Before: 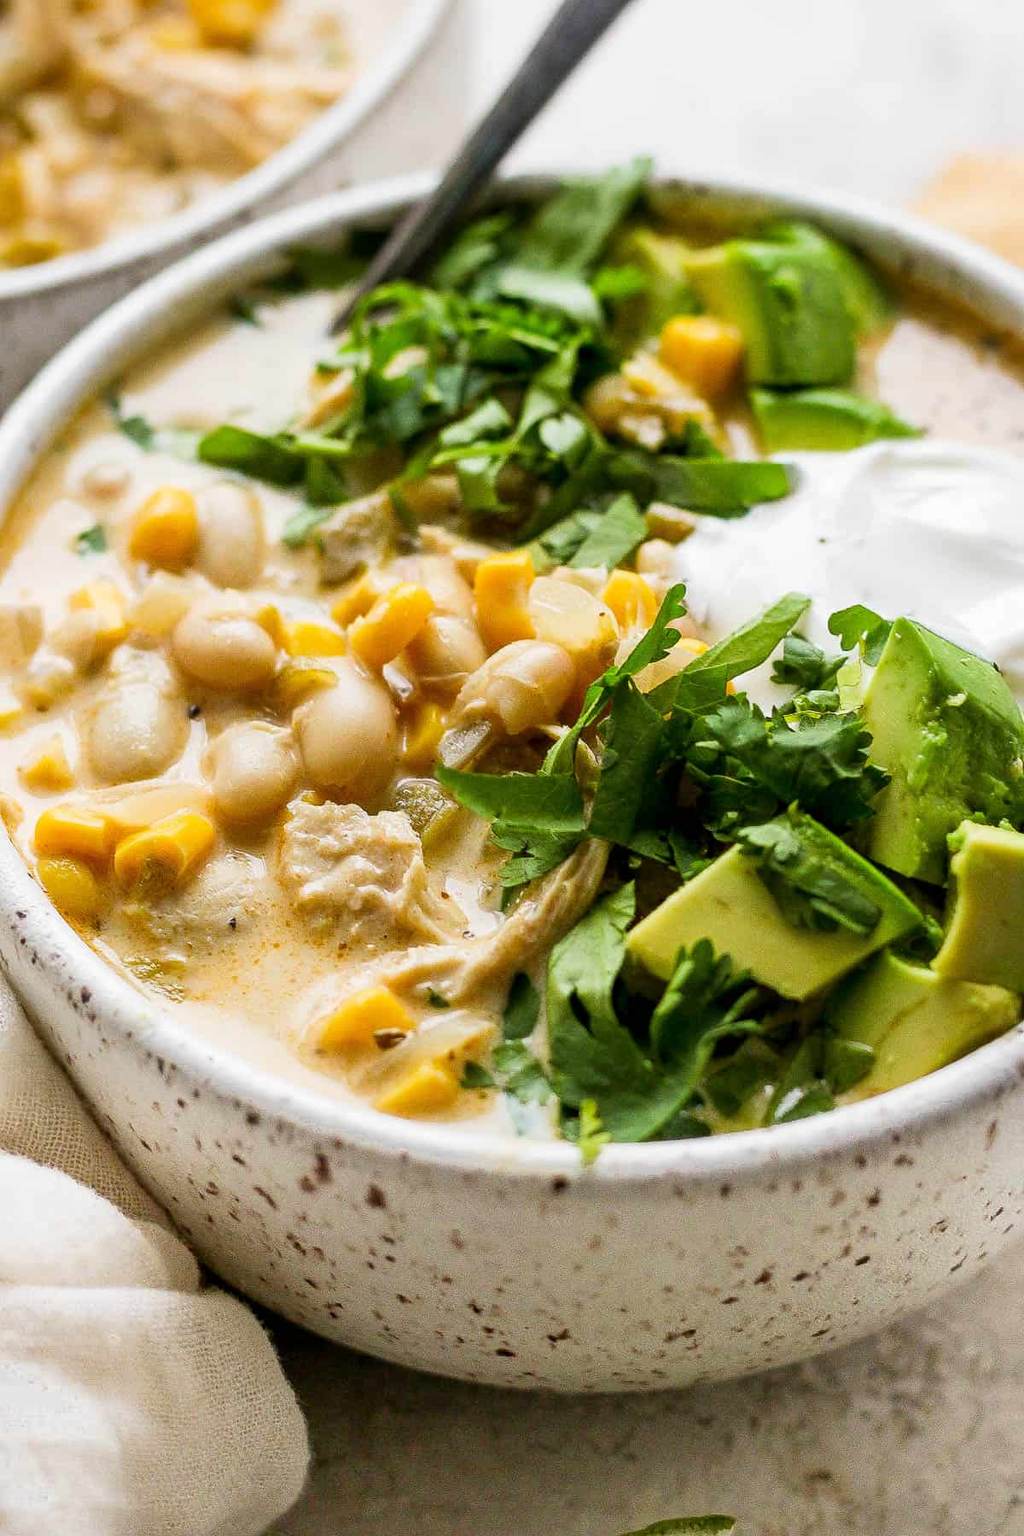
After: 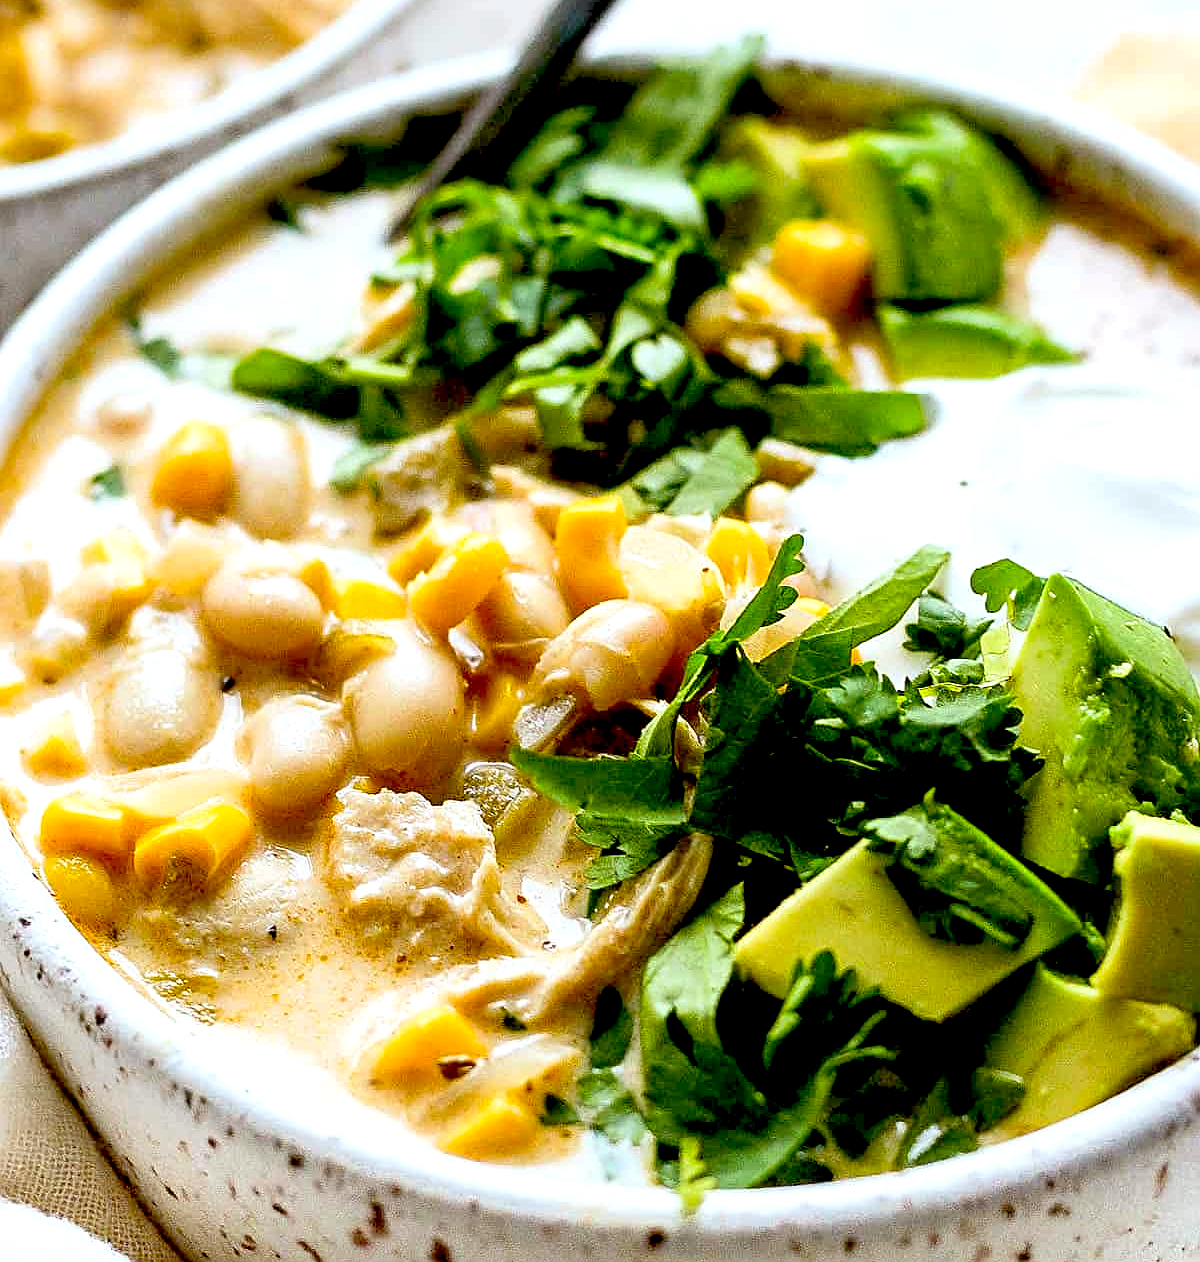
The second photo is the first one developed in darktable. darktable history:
color calibration: output R [1.063, -0.012, -0.003, 0], output G [0, 1.022, 0.021, 0], output B [-0.079, 0.047, 1, 0], x 0.372, y 0.386, temperature 4286.72 K
exposure: black level correction 0.032, exposure 0.318 EV, compensate highlight preservation false
sharpen: on, module defaults
crop and rotate: top 8.345%, bottom 21.543%
